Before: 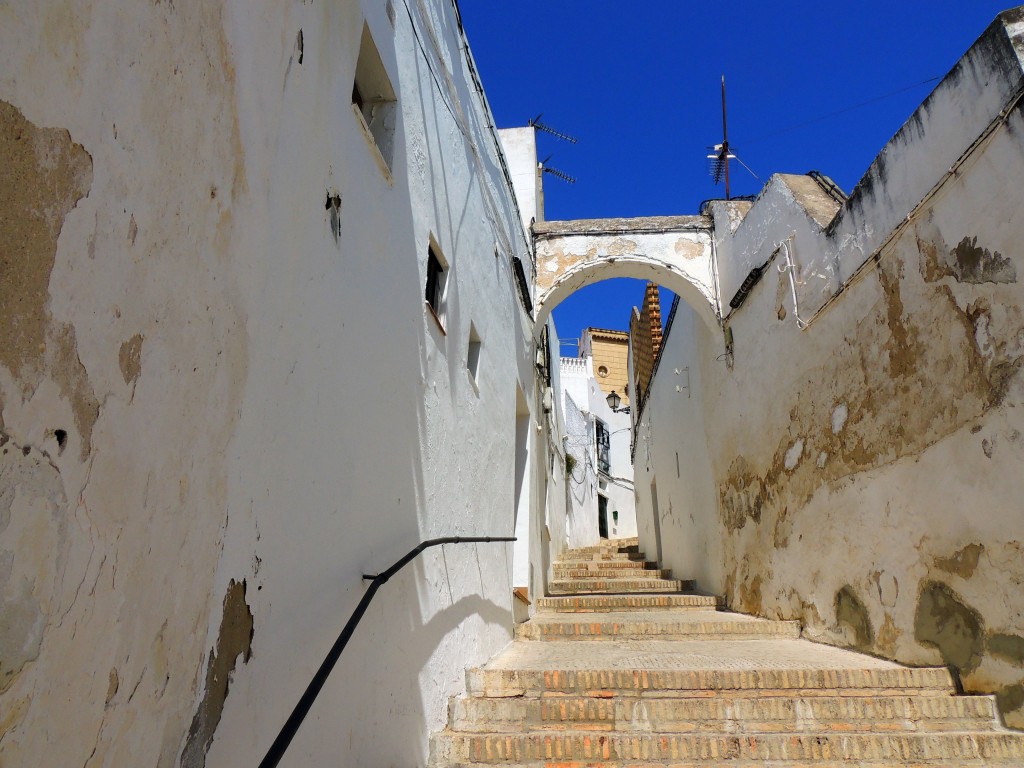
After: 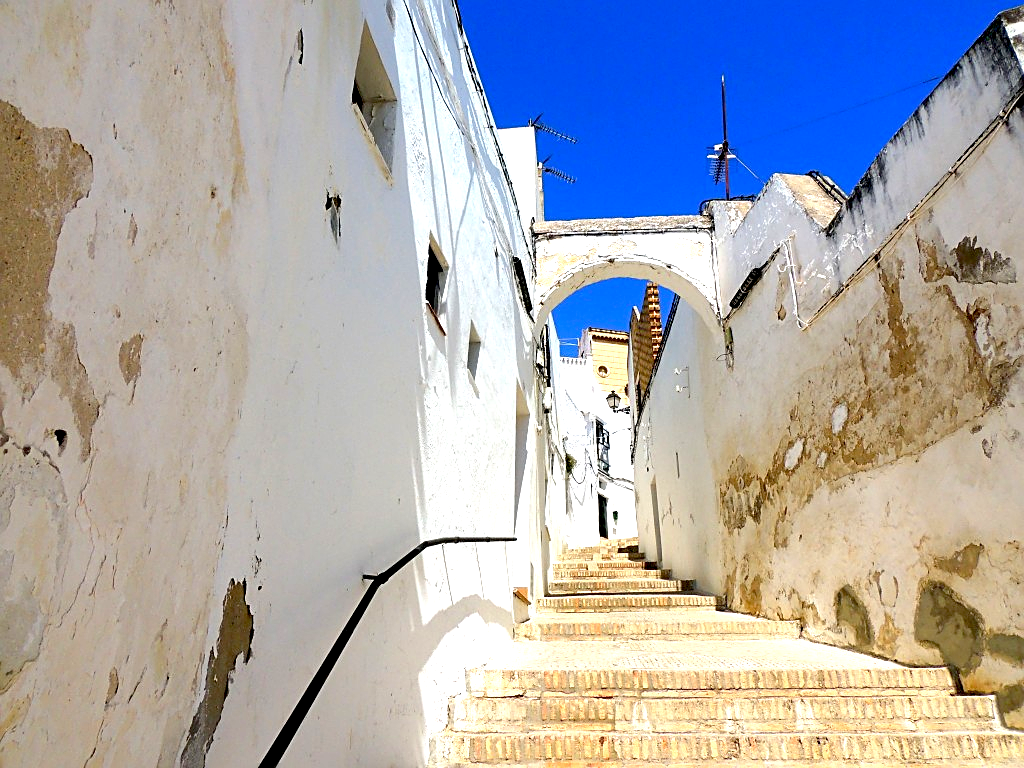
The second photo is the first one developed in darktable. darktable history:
sharpen: on, module defaults
exposure: black level correction 0.011, exposure 1.088 EV, compensate exposure bias true, compensate highlight preservation false
